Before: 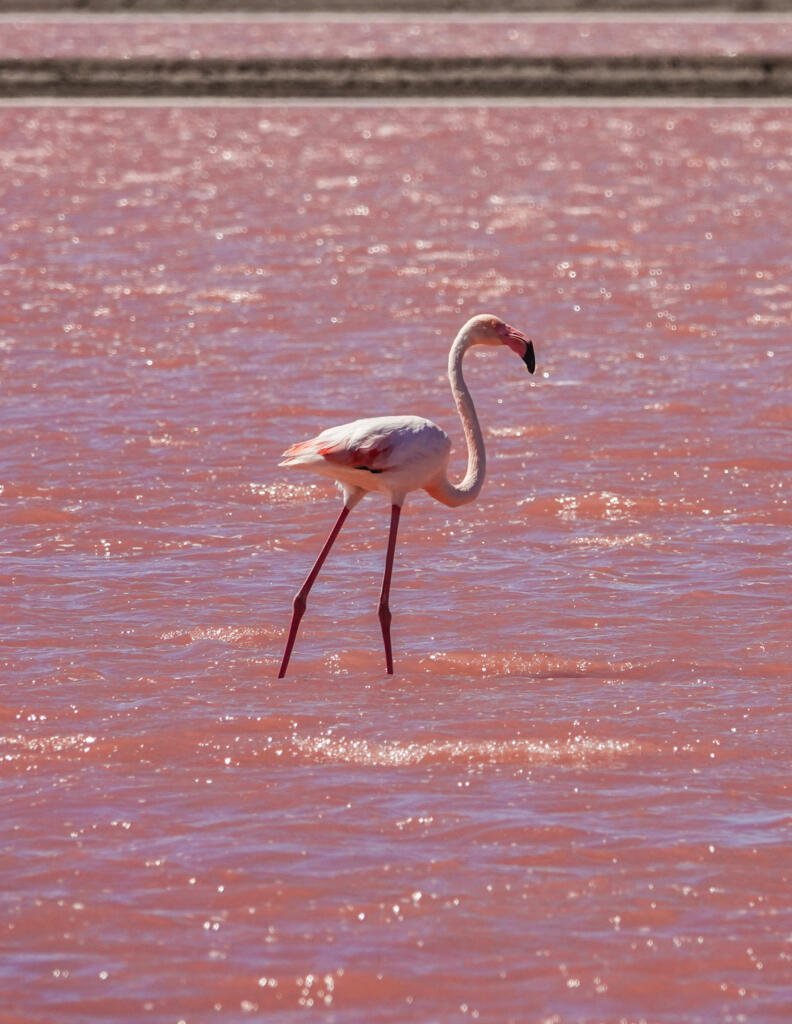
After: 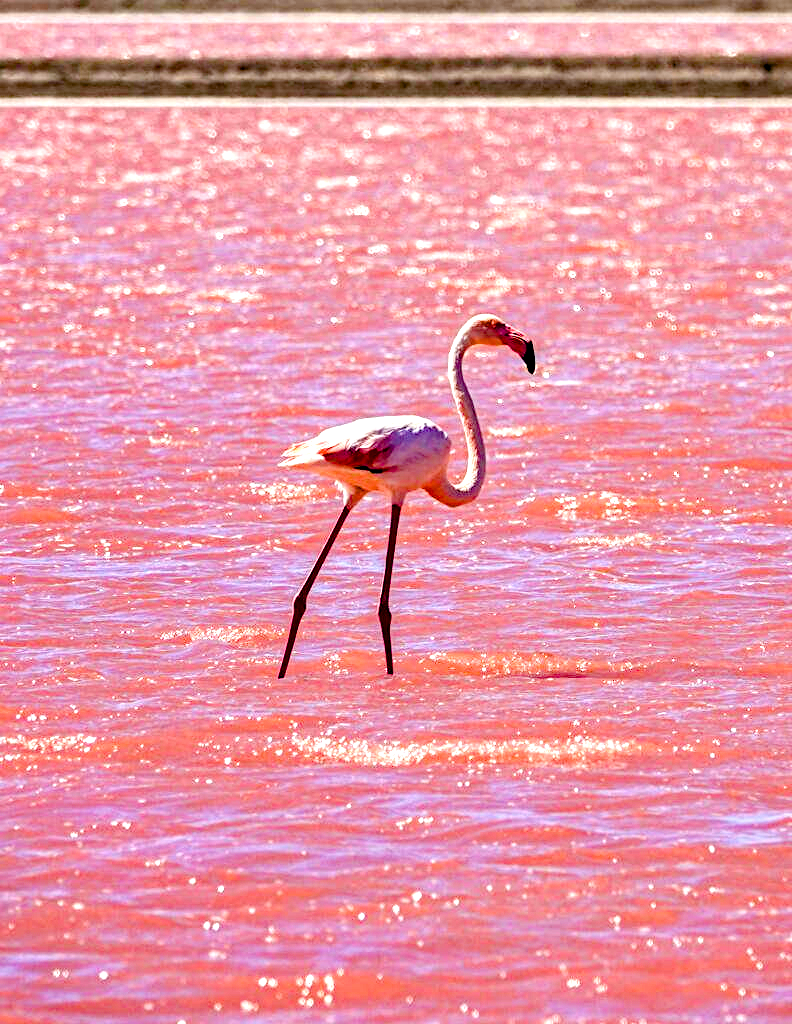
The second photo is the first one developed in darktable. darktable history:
diffuse or sharpen "sharpen demosaicing: AA filter": edge sensitivity 1, 1st order anisotropy 100%, 2nd order anisotropy 100%, 3rd order anisotropy 100%, 4th order anisotropy 100%, 1st order speed -25%, 2nd order speed -25%, 3rd order speed -25%, 4th order speed -25%
contrast equalizer: octaves 7, y [[0.6 ×6], [0.55 ×6], [0 ×6], [0 ×6], [0 ×6]], mix 0.3
haze removal: adaptive false
color balance rgb "light contrast": perceptual brilliance grading › highlights 10%, perceptual brilliance grading › mid-tones 5%, perceptual brilliance grading › shadows -10%
color balance rgb: perceptual saturation grading › global saturation 20%, perceptual saturation grading › highlights -25%, perceptual saturation grading › shadows 50.52%, global vibrance 40.24%
exposure: black level correction 0, exposure 1 EV, compensate exposure bias true, compensate highlight preservation false
